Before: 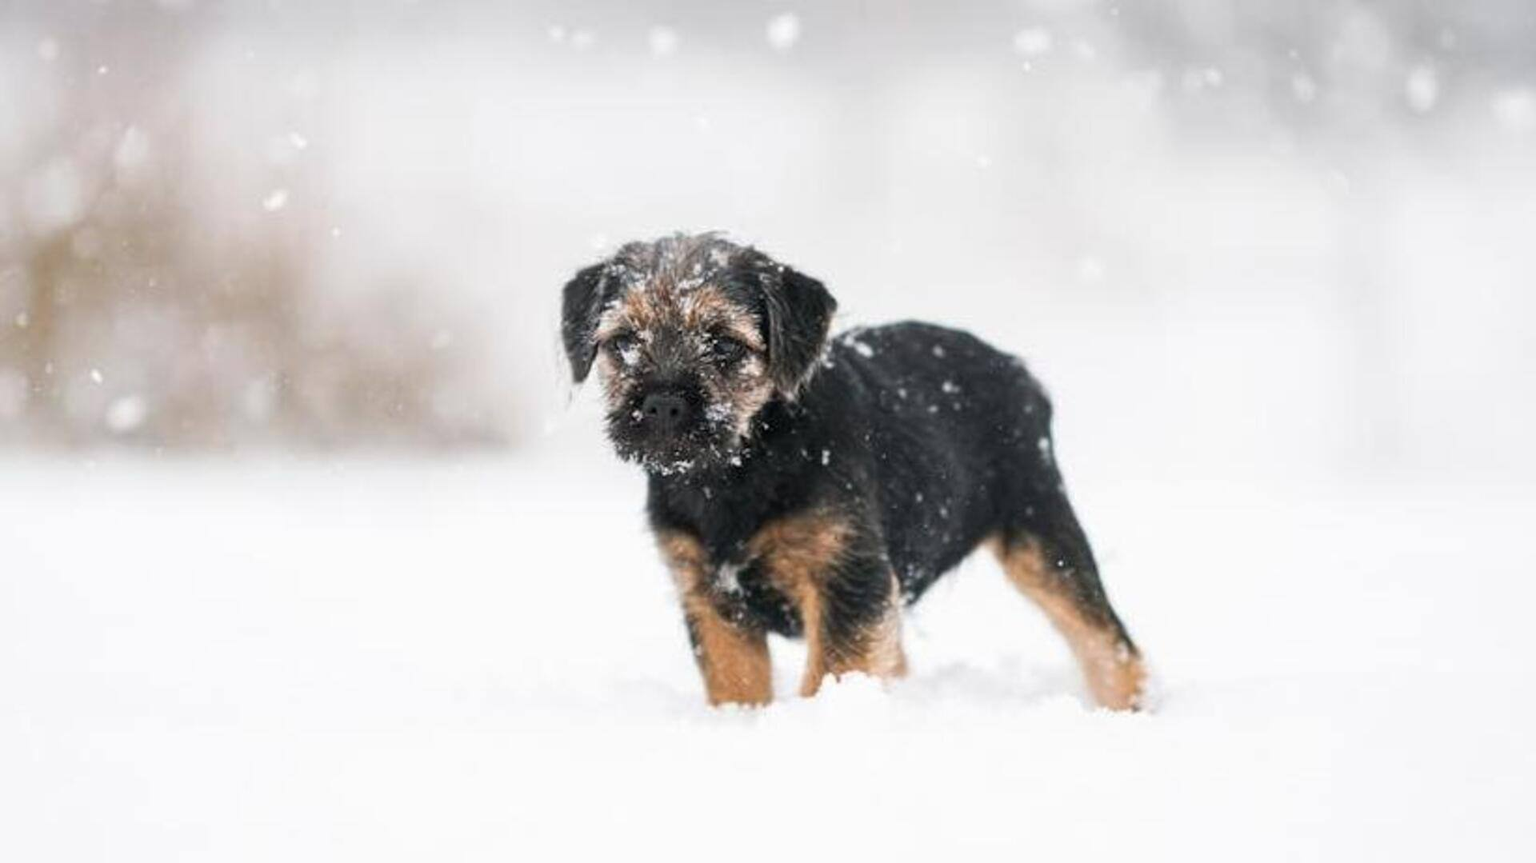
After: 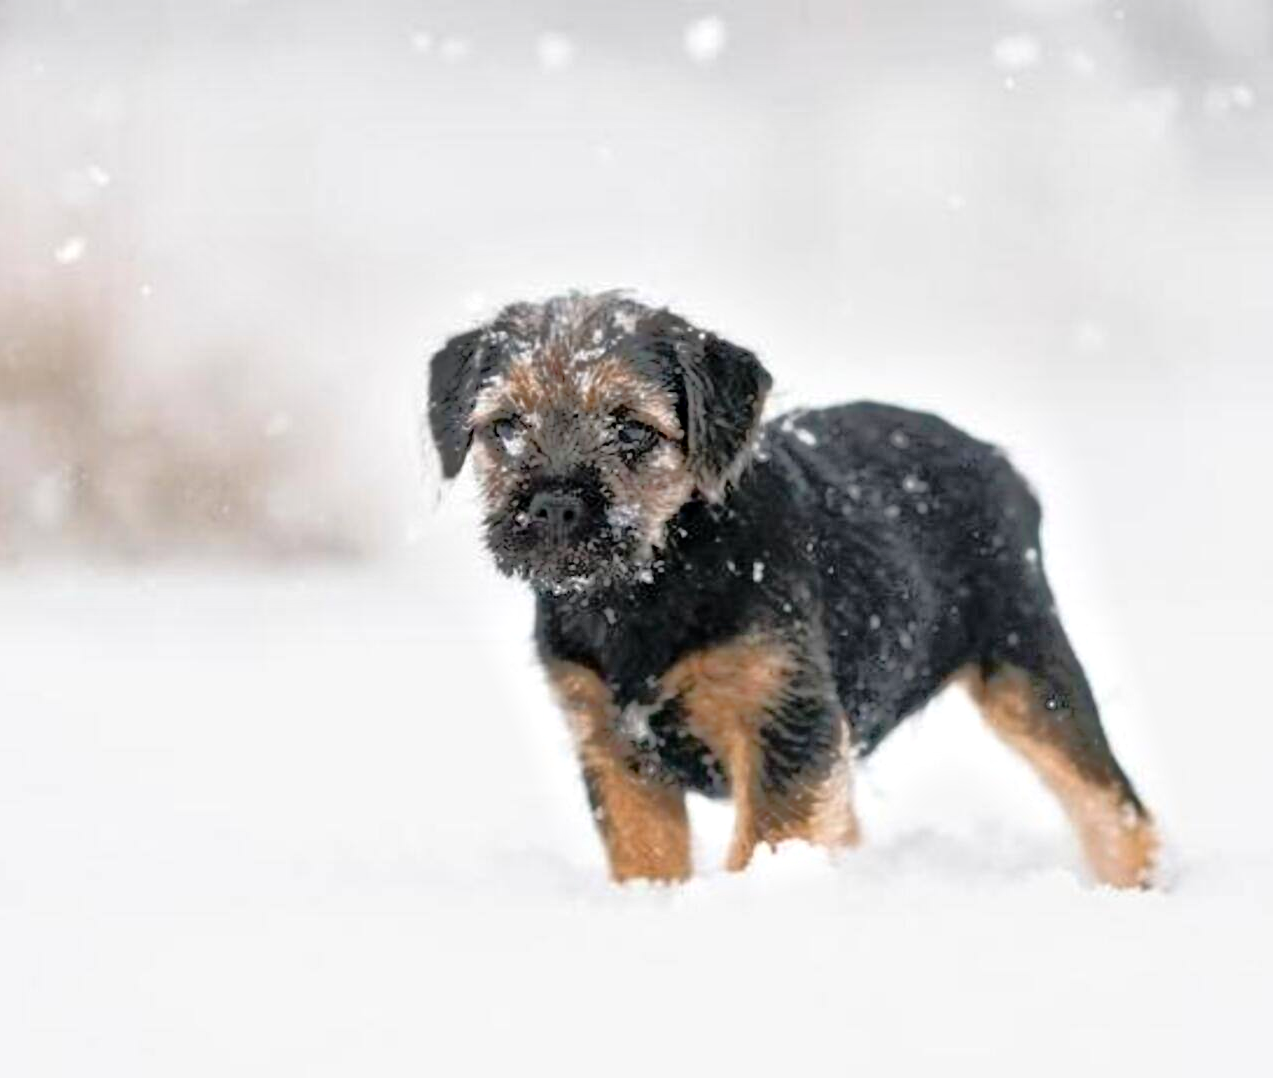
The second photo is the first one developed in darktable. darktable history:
haze removal: strength 0.291, distance 0.248, adaptive false
tone equalizer: -8 EV -0.506 EV, -7 EV -0.287 EV, -6 EV -0.094 EV, -5 EV 0.41 EV, -4 EV 0.984 EV, -3 EV 0.81 EV, -2 EV -0.008 EV, -1 EV 0.144 EV, +0 EV -0.017 EV, mask exposure compensation -0.507 EV
exposure: exposure -0.04 EV, compensate exposure bias true, compensate highlight preservation false
crop and rotate: left 14.29%, right 19.376%
